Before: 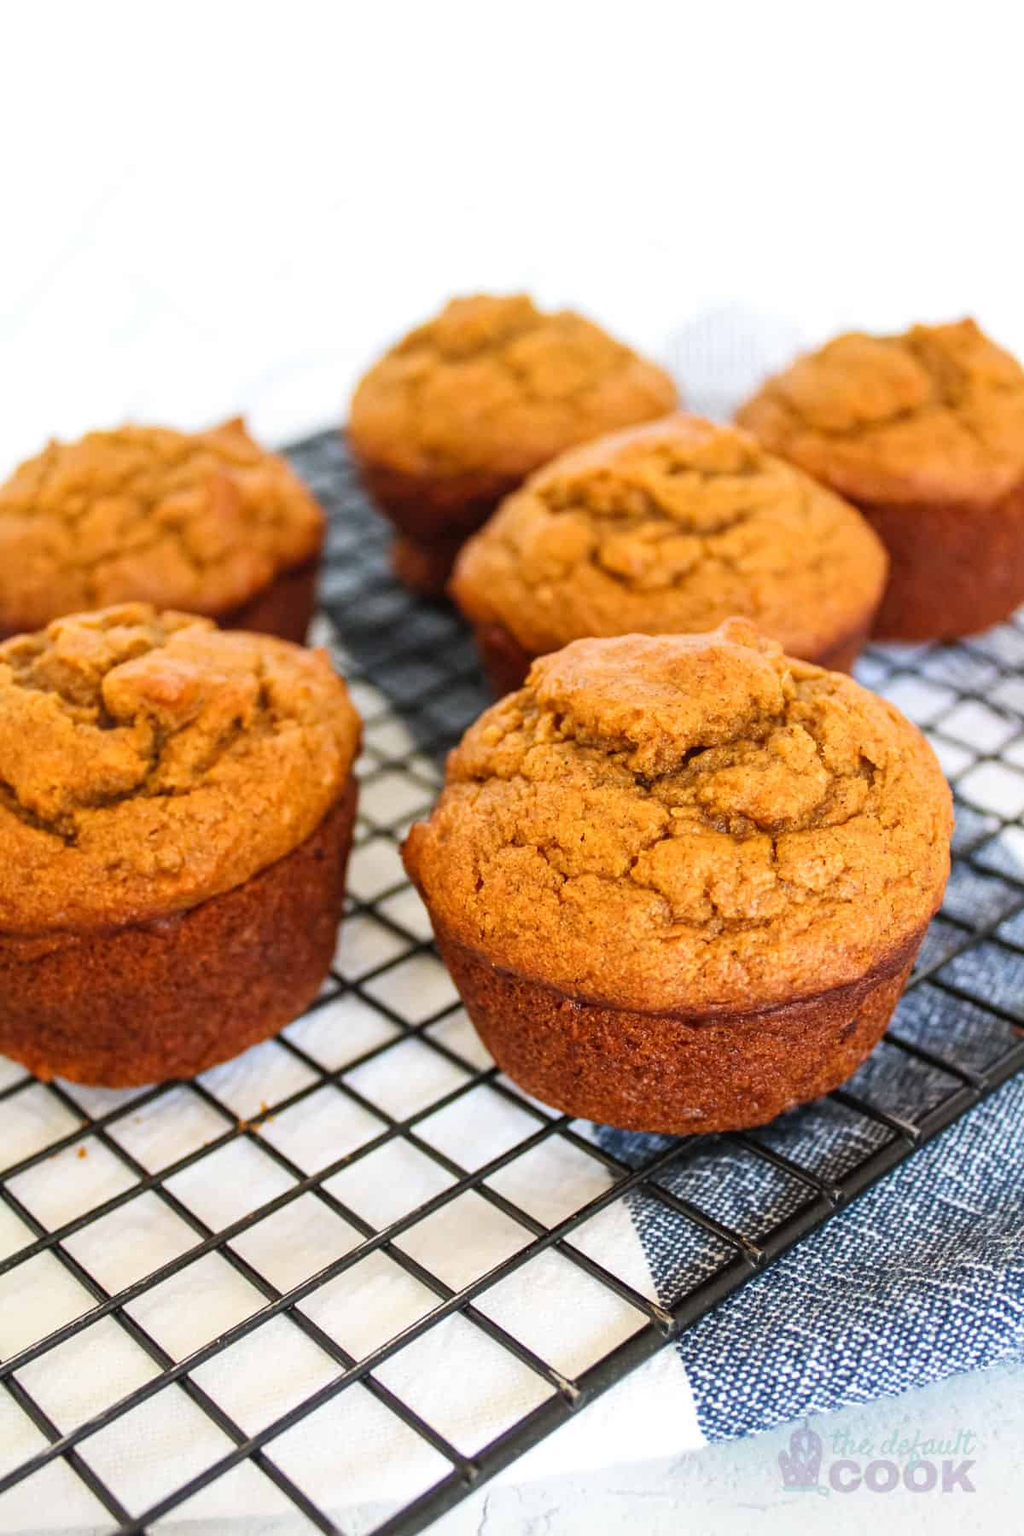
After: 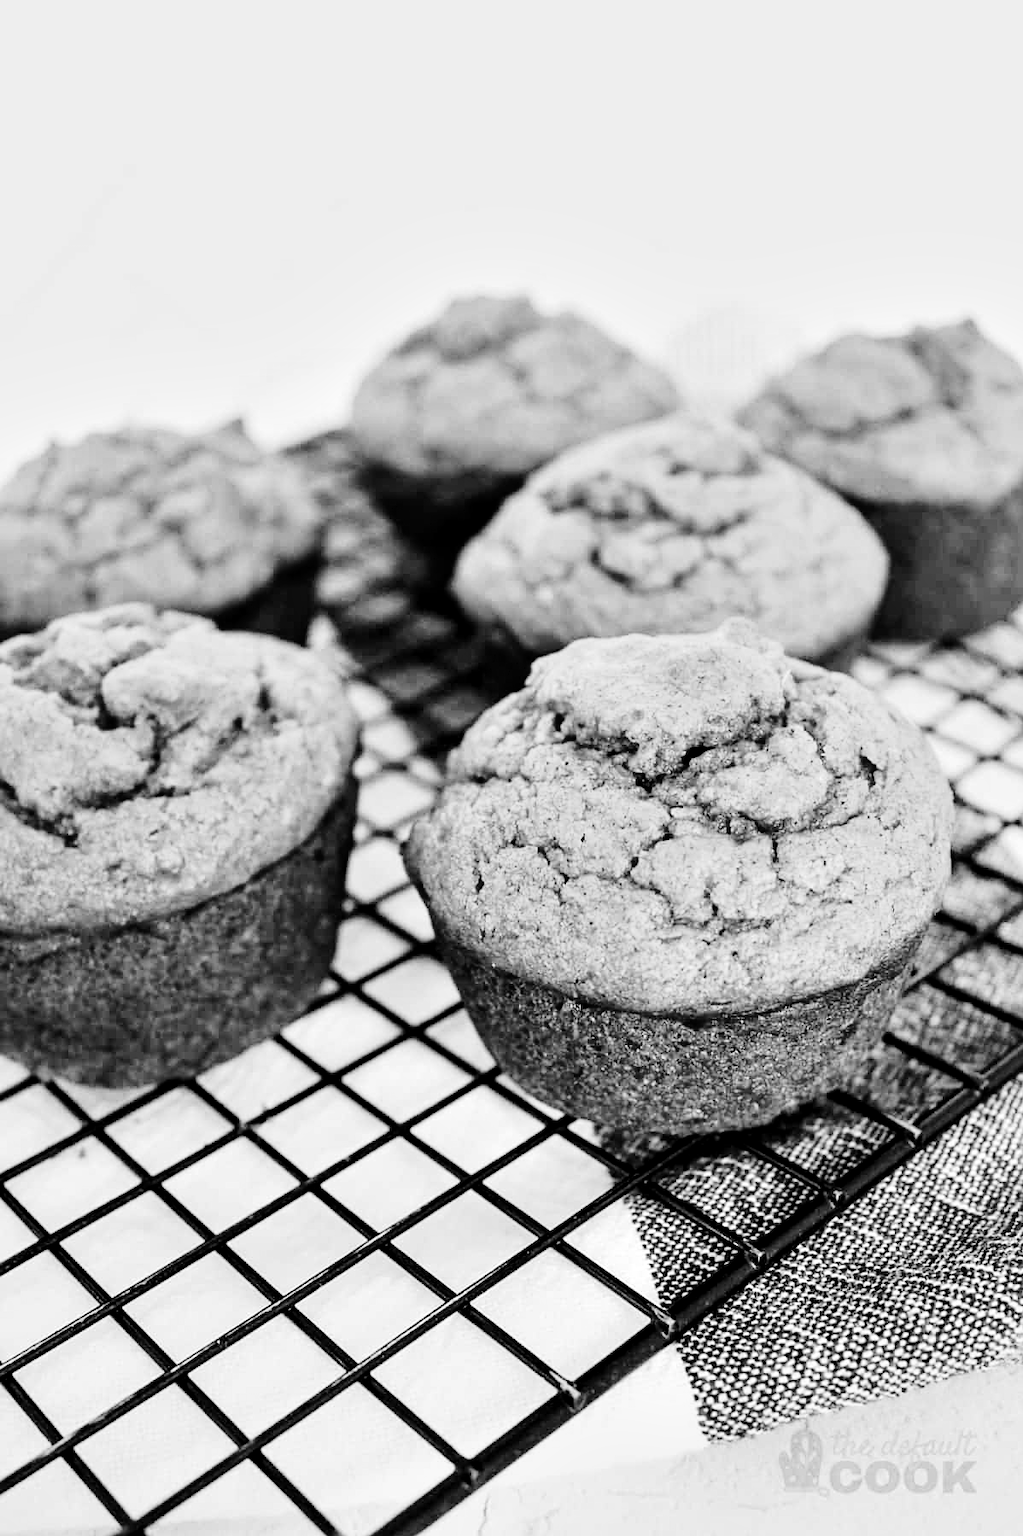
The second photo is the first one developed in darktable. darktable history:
contrast equalizer: octaves 7, y [[0.6 ×6], [0.55 ×6], [0 ×6], [0 ×6], [0 ×6]]
color correction: highlights a* -6.69, highlights b* 0.49
tone curve: curves: ch0 [(0, 0) (0.11, 0.061) (0.256, 0.259) (0.398, 0.494) (0.498, 0.611) (0.65, 0.757) (0.835, 0.883) (1, 0.961)]; ch1 [(0, 0) (0.346, 0.307) (0.408, 0.369) (0.453, 0.457) (0.482, 0.479) (0.502, 0.498) (0.521, 0.51) (0.553, 0.554) (0.618, 0.65) (0.693, 0.727) (1, 1)]; ch2 [(0, 0) (0.366, 0.337) (0.434, 0.46) (0.485, 0.494) (0.5, 0.494) (0.511, 0.508) (0.537, 0.55) (0.579, 0.599) (0.621, 0.693) (1, 1)], color space Lab, independent channels, preserve colors none
sharpen: amount 0.2
base curve: curves: ch0 [(0, 0) (0.472, 0.508) (1, 1)]
monochrome: a 32, b 64, size 2.3
